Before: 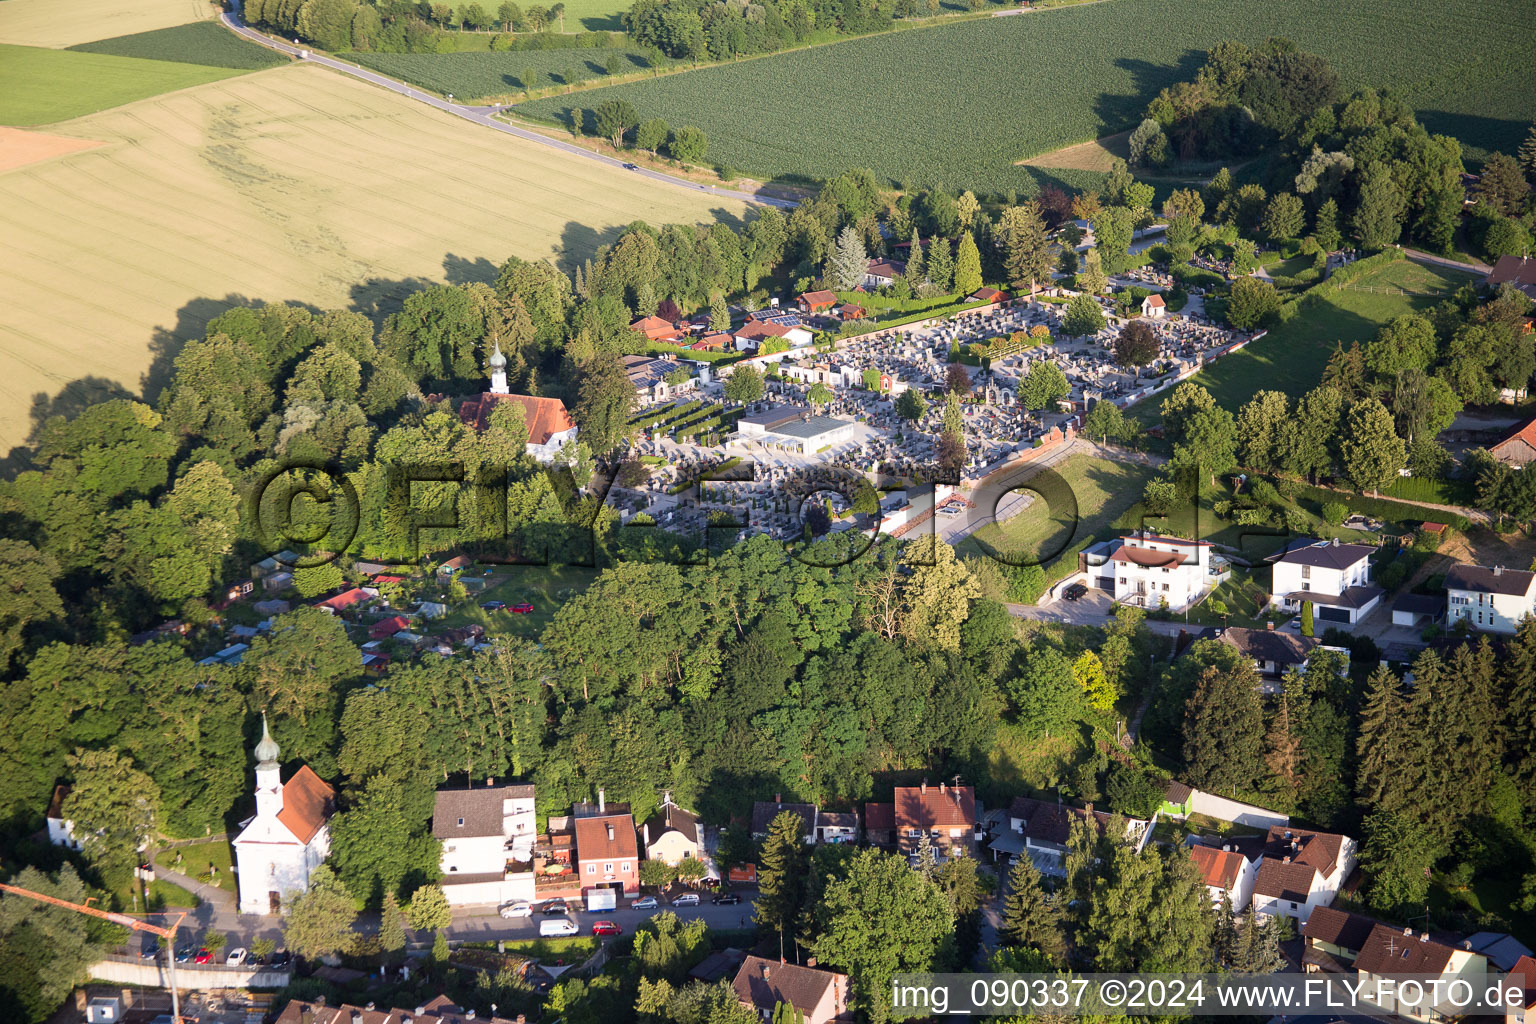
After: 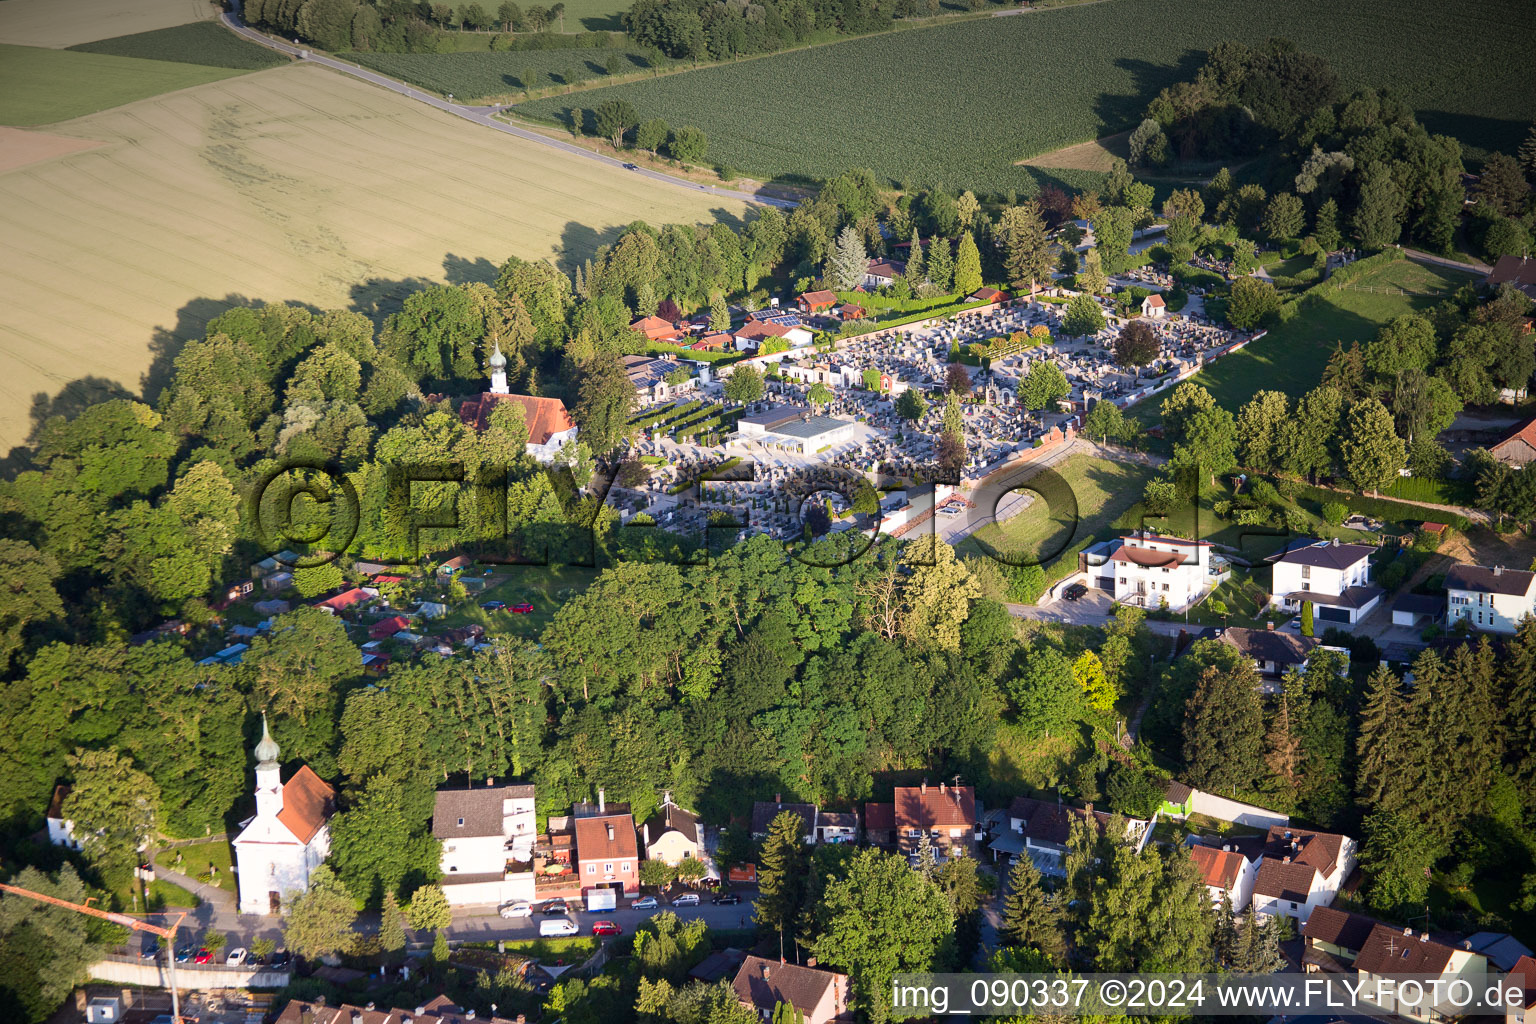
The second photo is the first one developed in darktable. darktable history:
tone equalizer: -7 EV 0.135 EV, edges refinement/feathering 500, mask exposure compensation -1.57 EV, preserve details no
color zones: curves: ch1 [(0, 0.469) (0.001, 0.469) (0.12, 0.446) (0.248, 0.469) (0.5, 0.5) (0.748, 0.5) (0.999, 0.469) (1, 0.469)], mix 26.82%
vignetting: fall-off start 98.18%, fall-off radius 100.56%, brightness -0.855, center (-0.027, 0.399), width/height ratio 1.426
contrast brightness saturation: contrast 0.084, saturation 0.204
